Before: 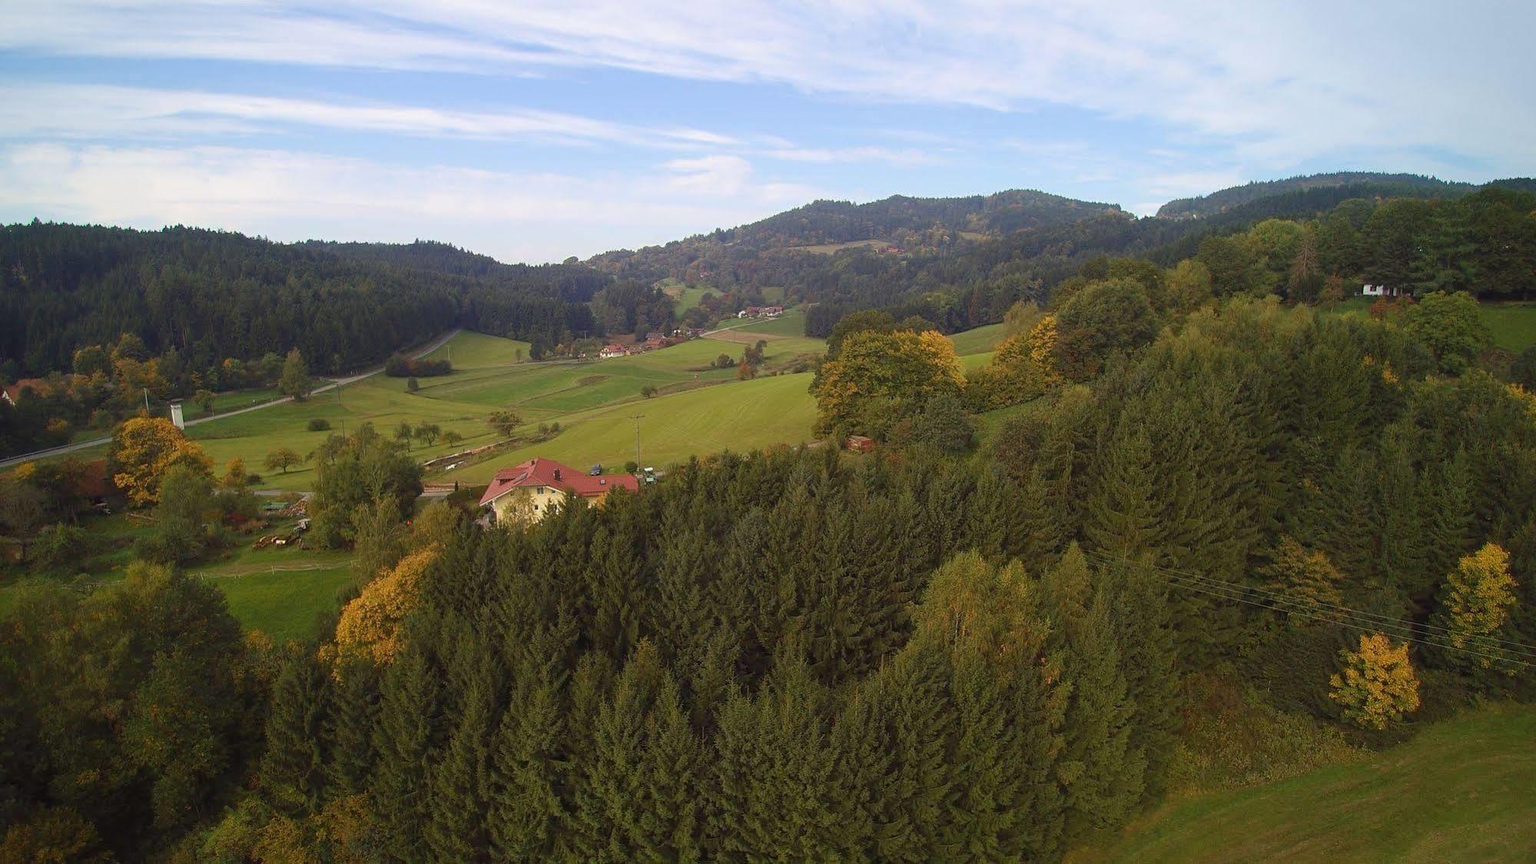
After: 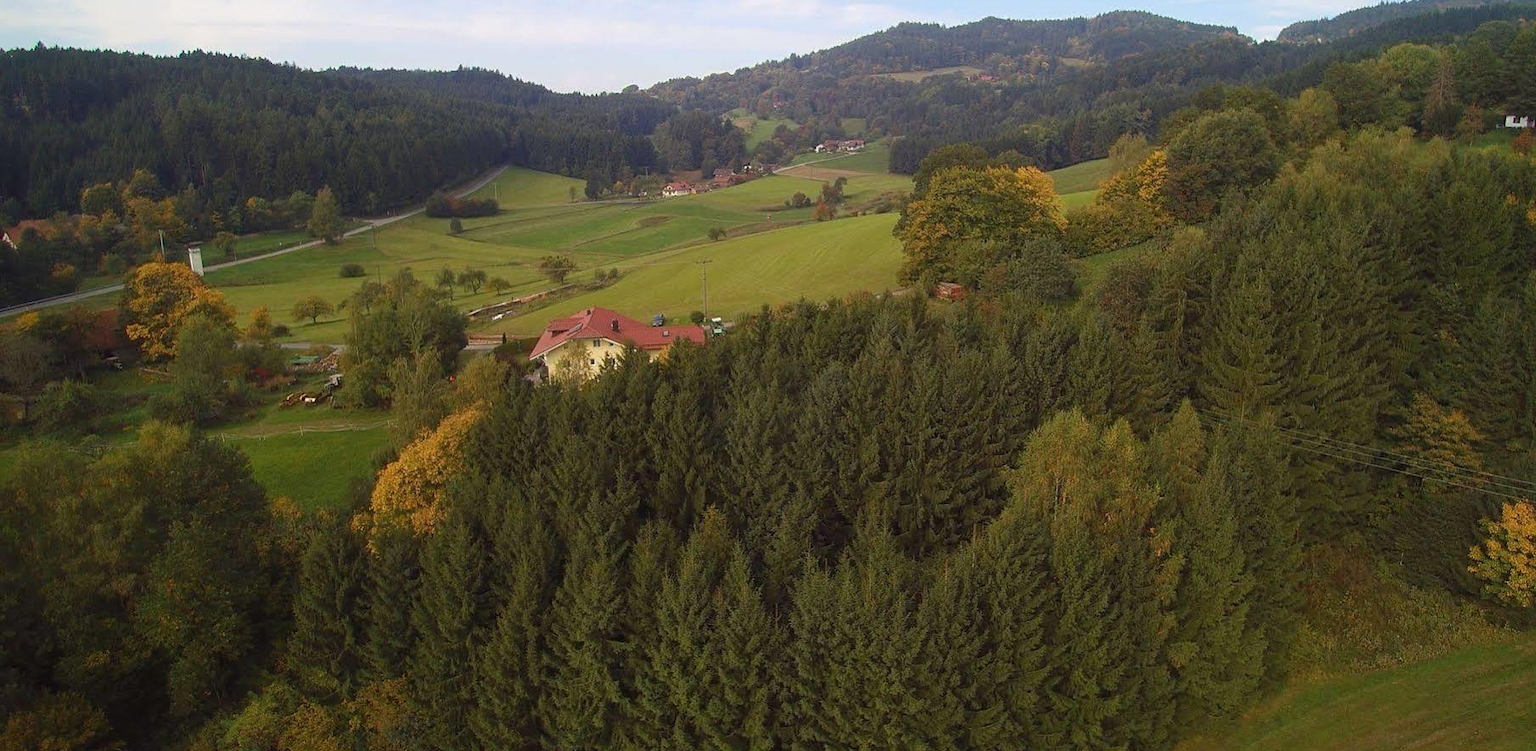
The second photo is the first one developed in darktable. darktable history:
crop: top 20.82%, right 9.451%, bottom 0.326%
